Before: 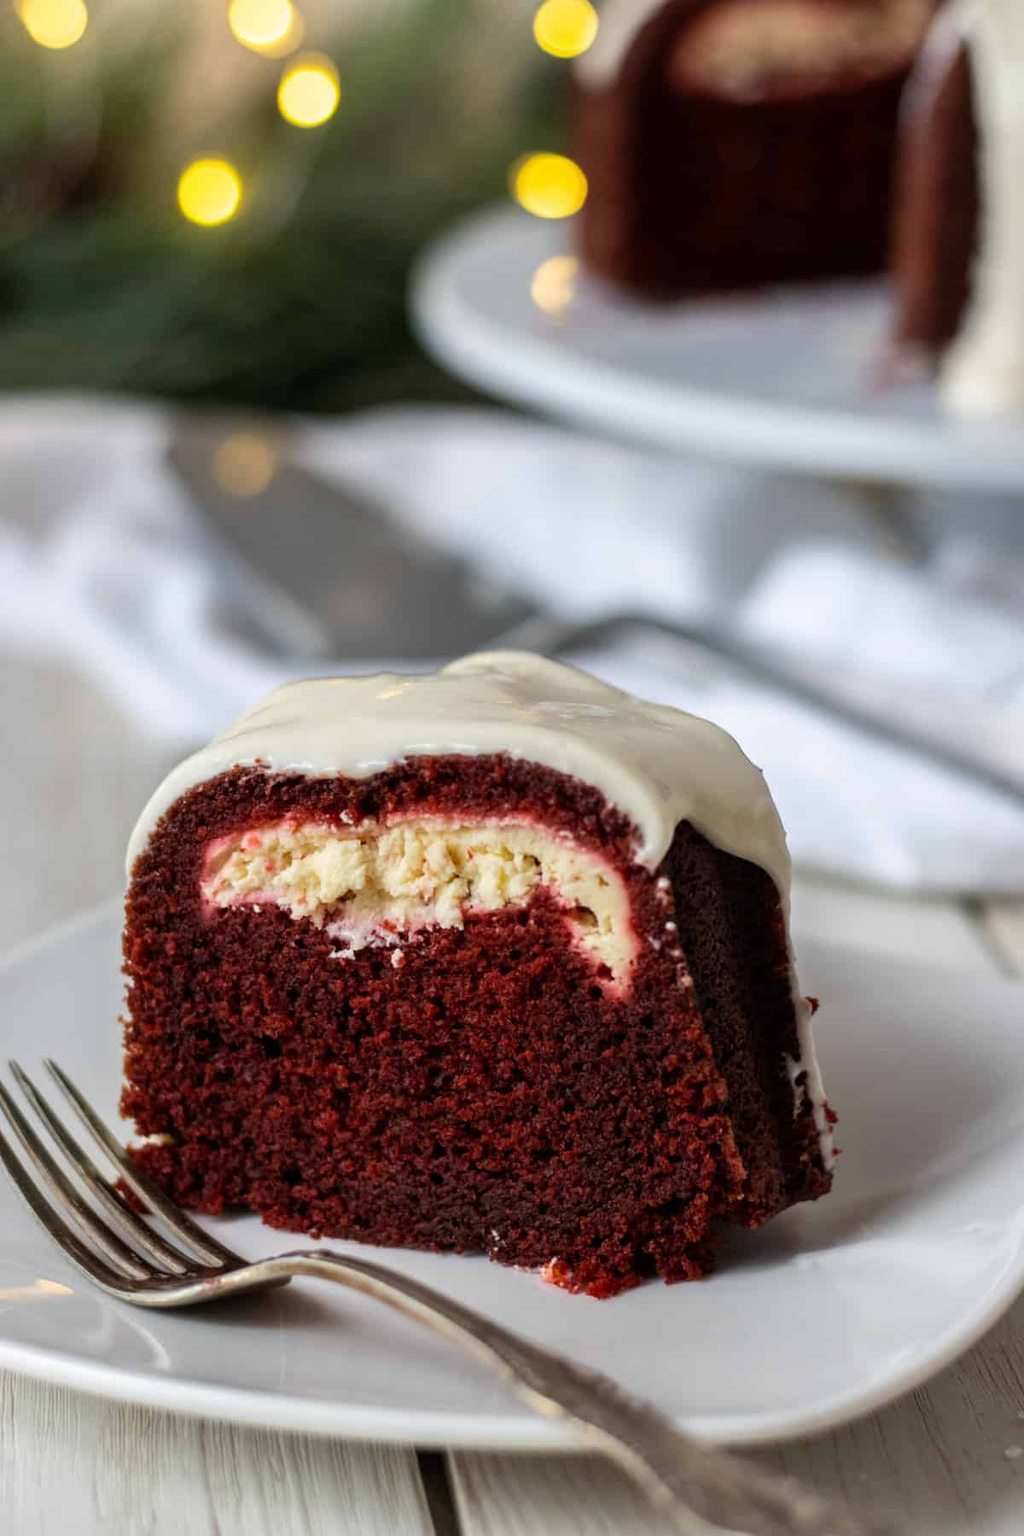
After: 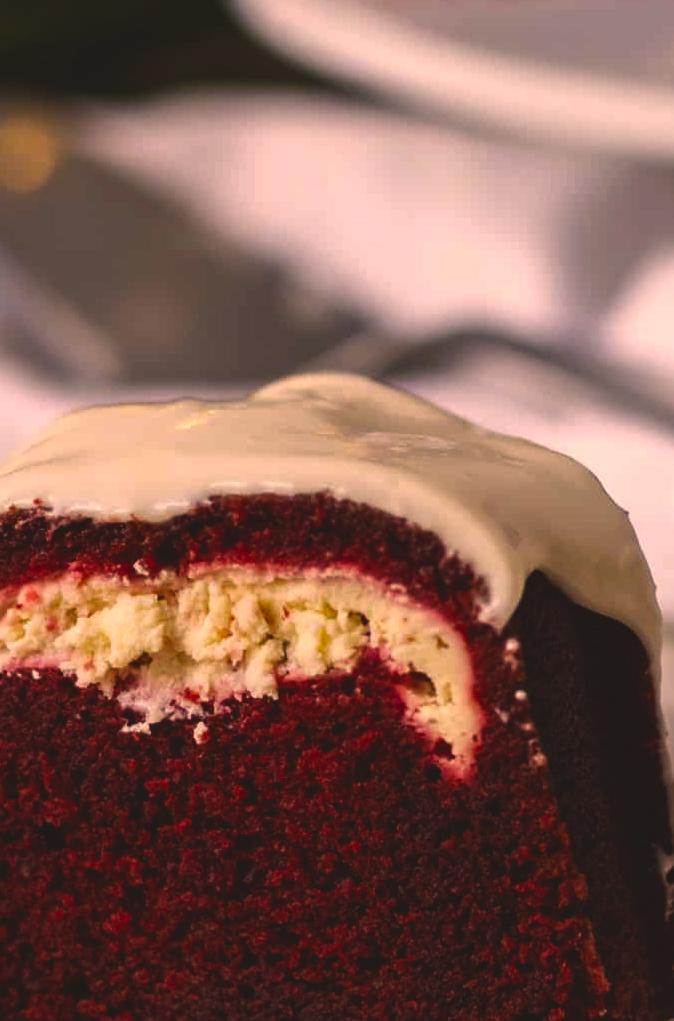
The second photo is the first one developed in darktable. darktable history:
contrast brightness saturation: brightness -0.212, saturation 0.078
exposure: black level correction -0.029, compensate highlight preservation false
crop and rotate: left 22.131%, top 21.703%, right 21.634%, bottom 21.561%
color correction: highlights a* 22.63, highlights b* 21.92
